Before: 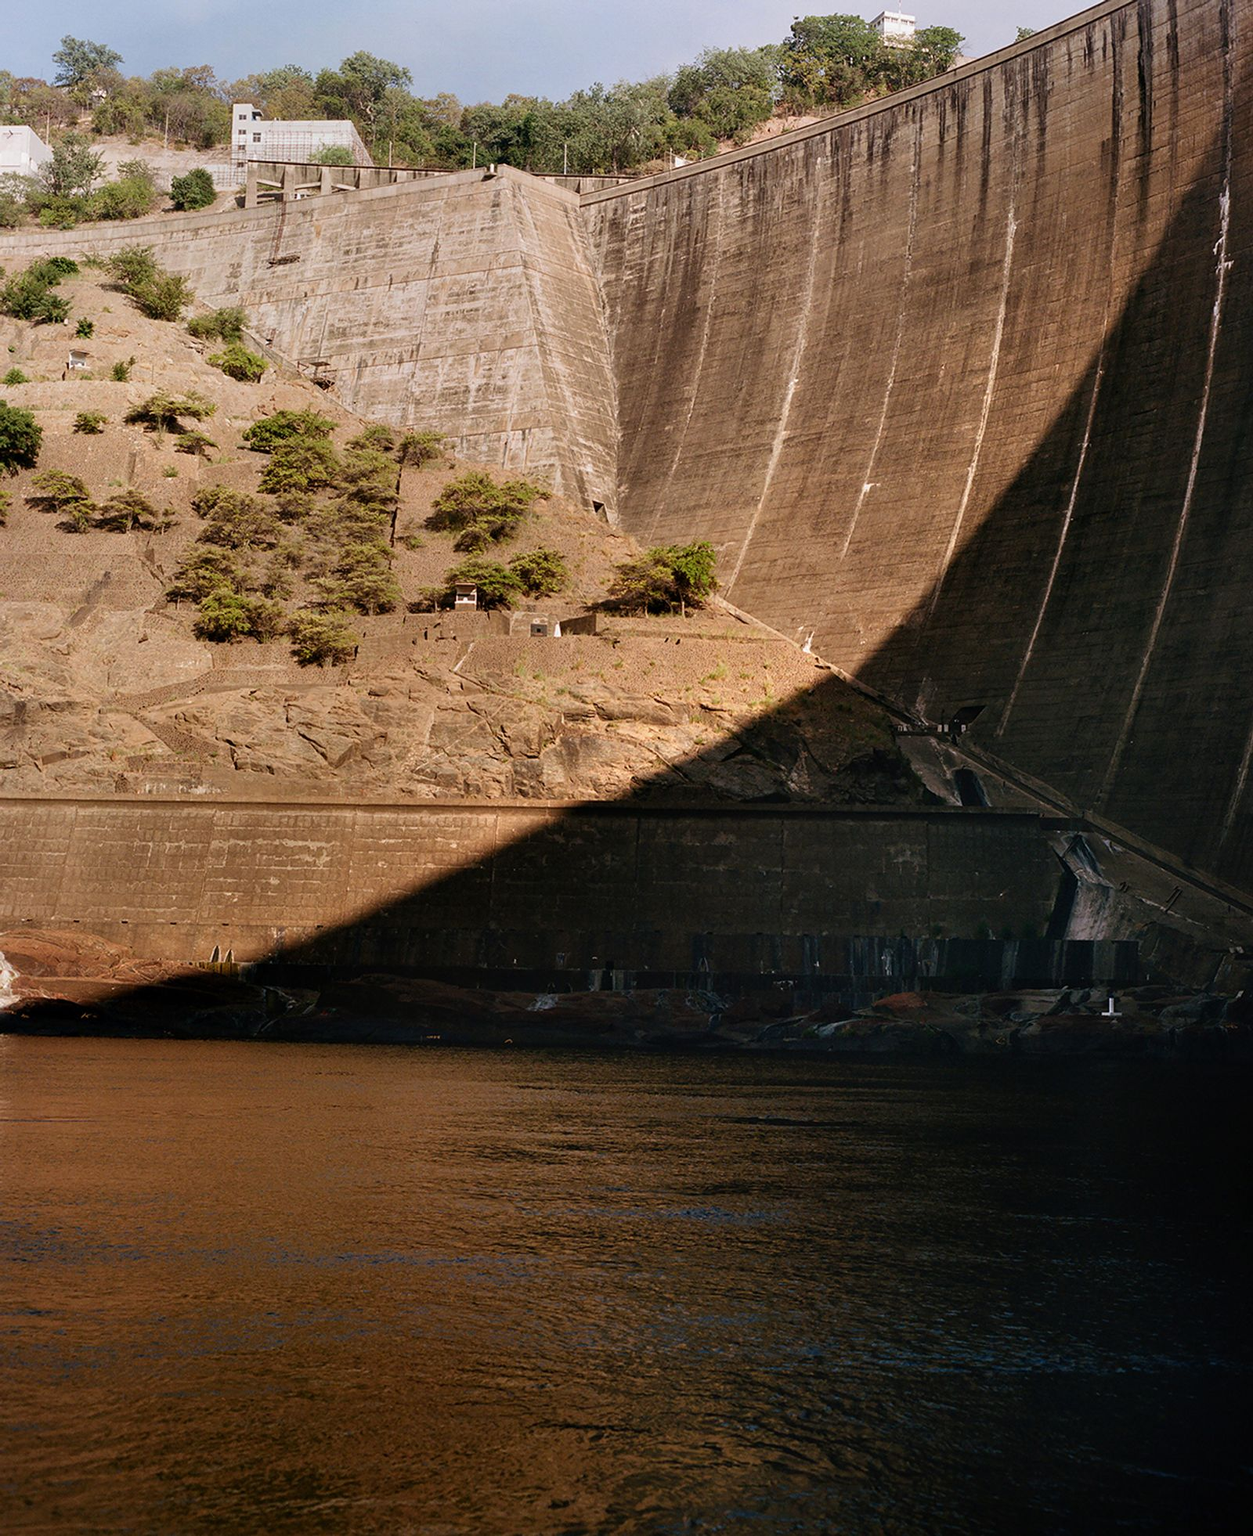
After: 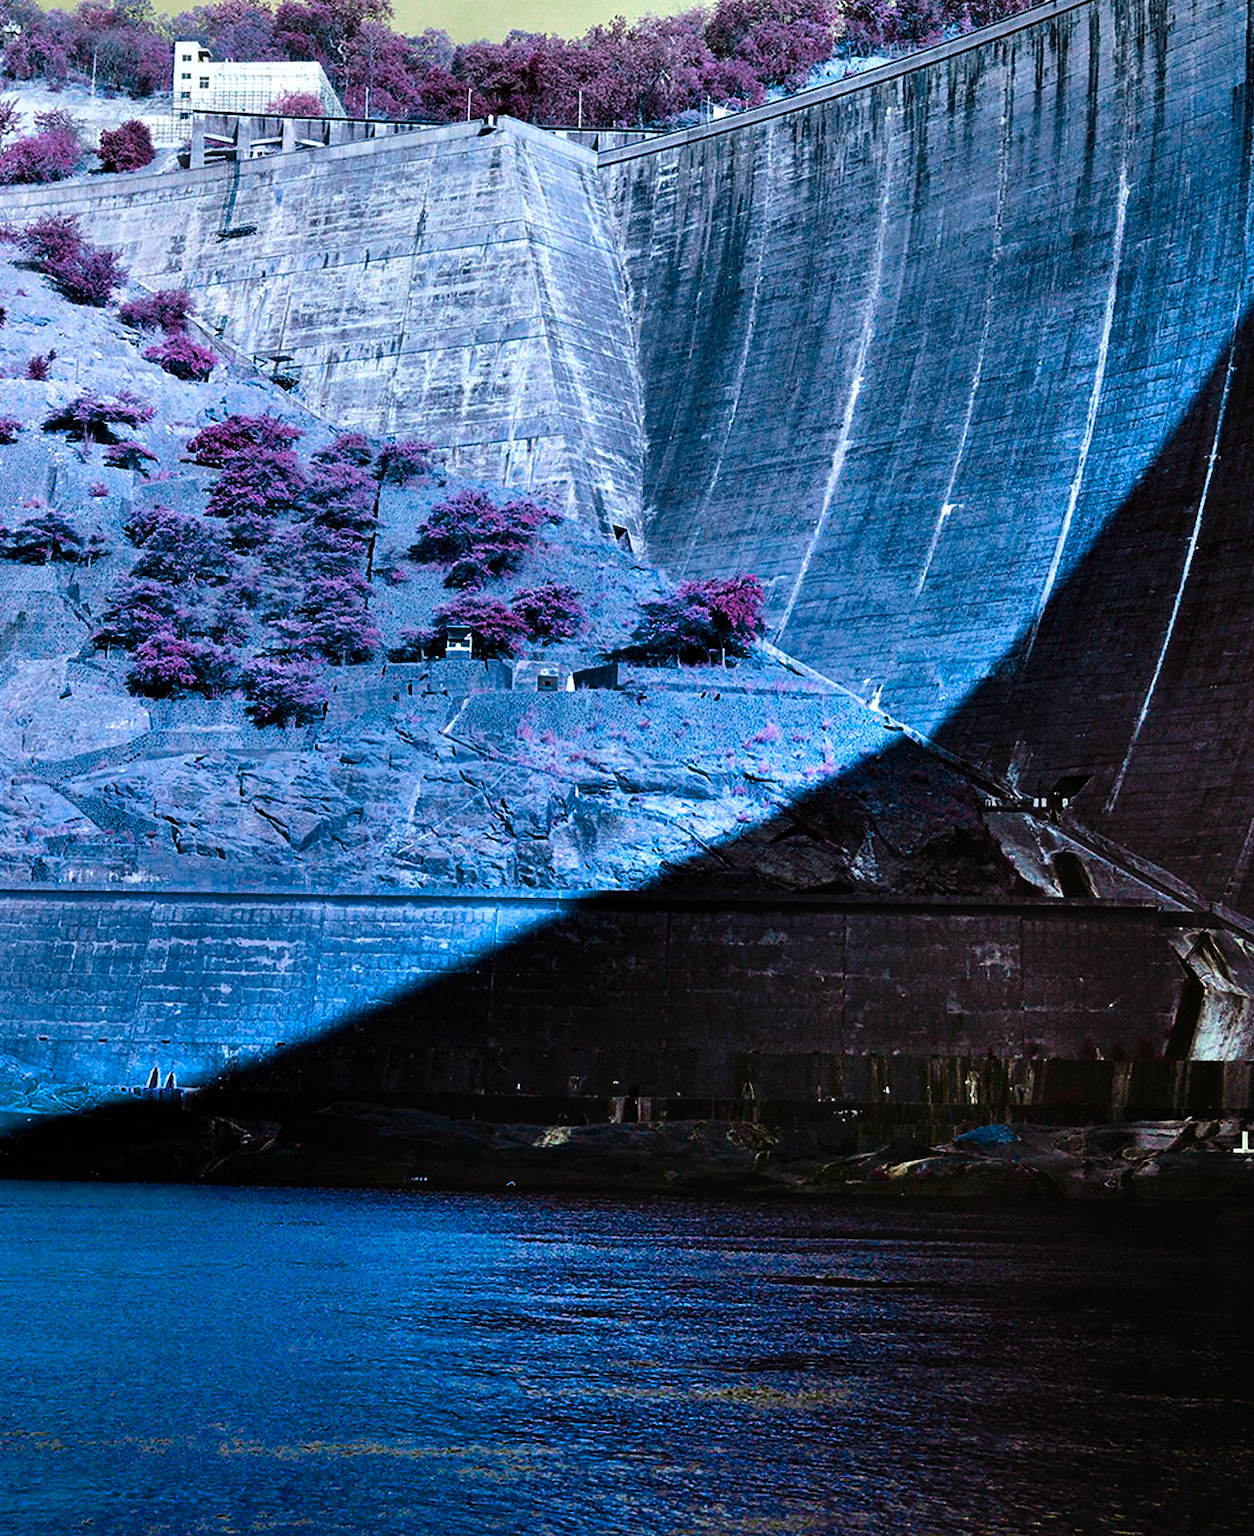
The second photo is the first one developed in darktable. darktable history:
shadows and highlights: shadows 59.03, highlights color adjustment 56.78%, soften with gaussian
color balance rgb: linear chroma grading › global chroma 8.72%, perceptual saturation grading › global saturation 25.848%, hue shift -150.2°, contrast 34.637%, saturation formula JzAzBz (2021)
crop and rotate: left 7.172%, top 4.637%, right 10.58%, bottom 13.269%
